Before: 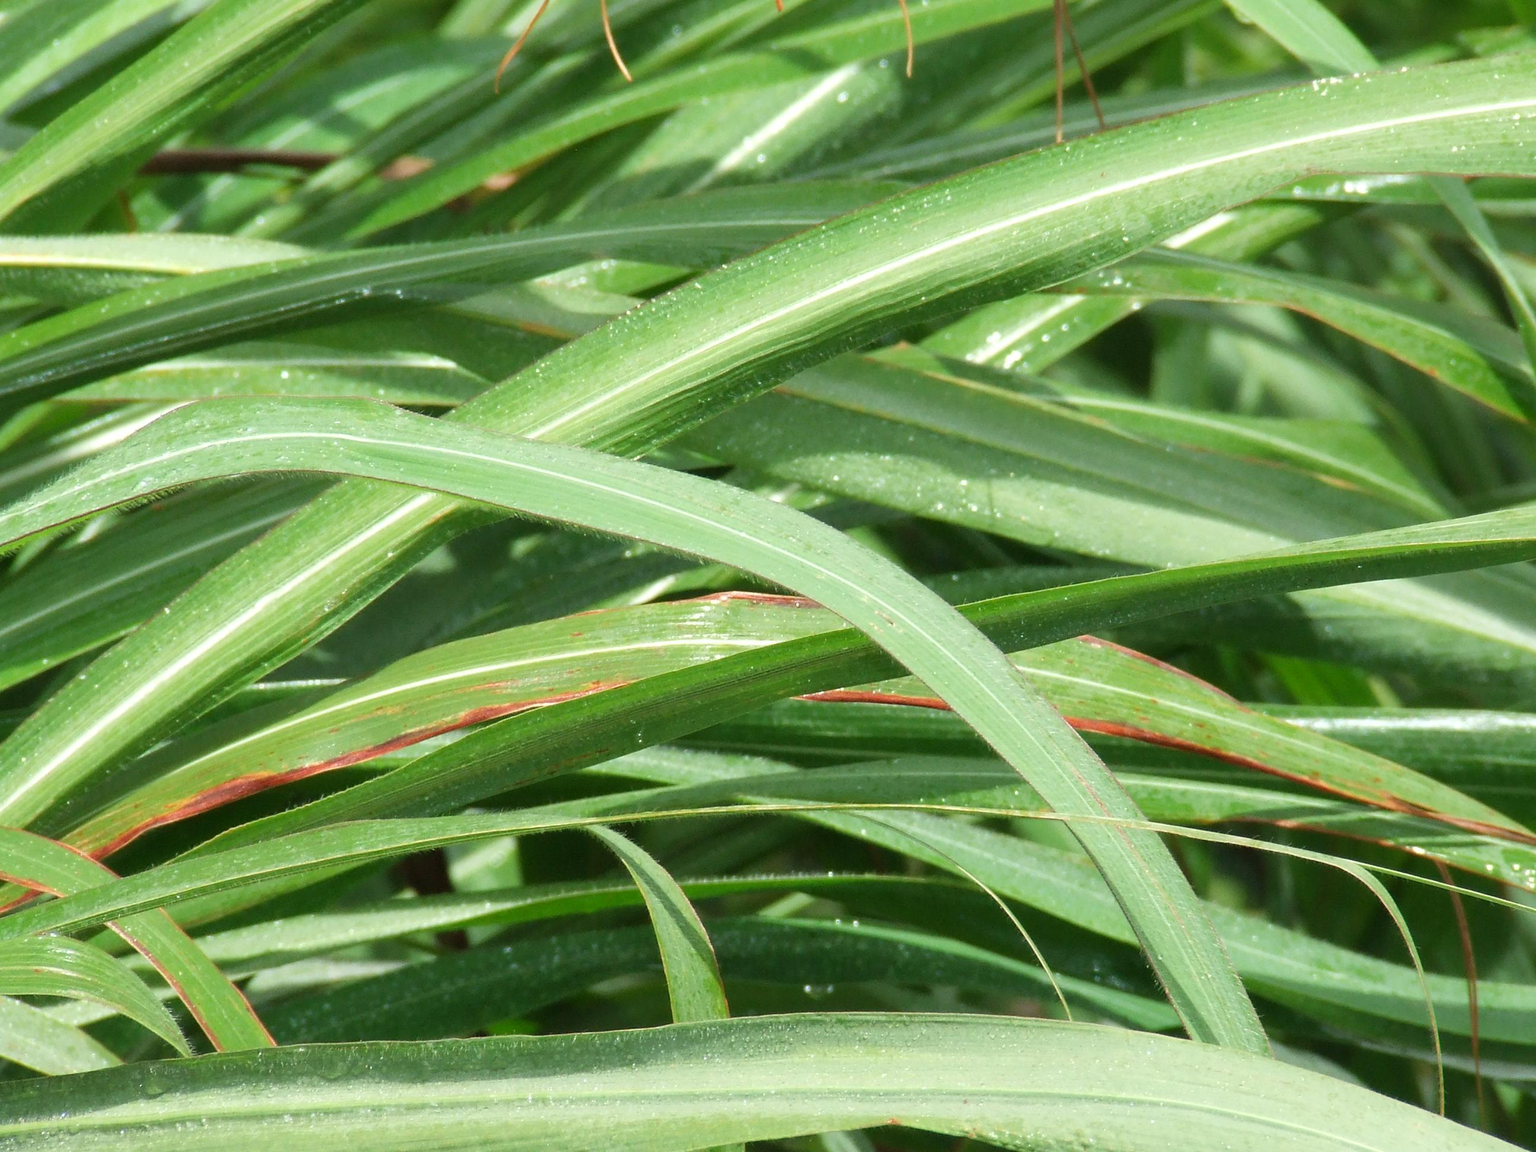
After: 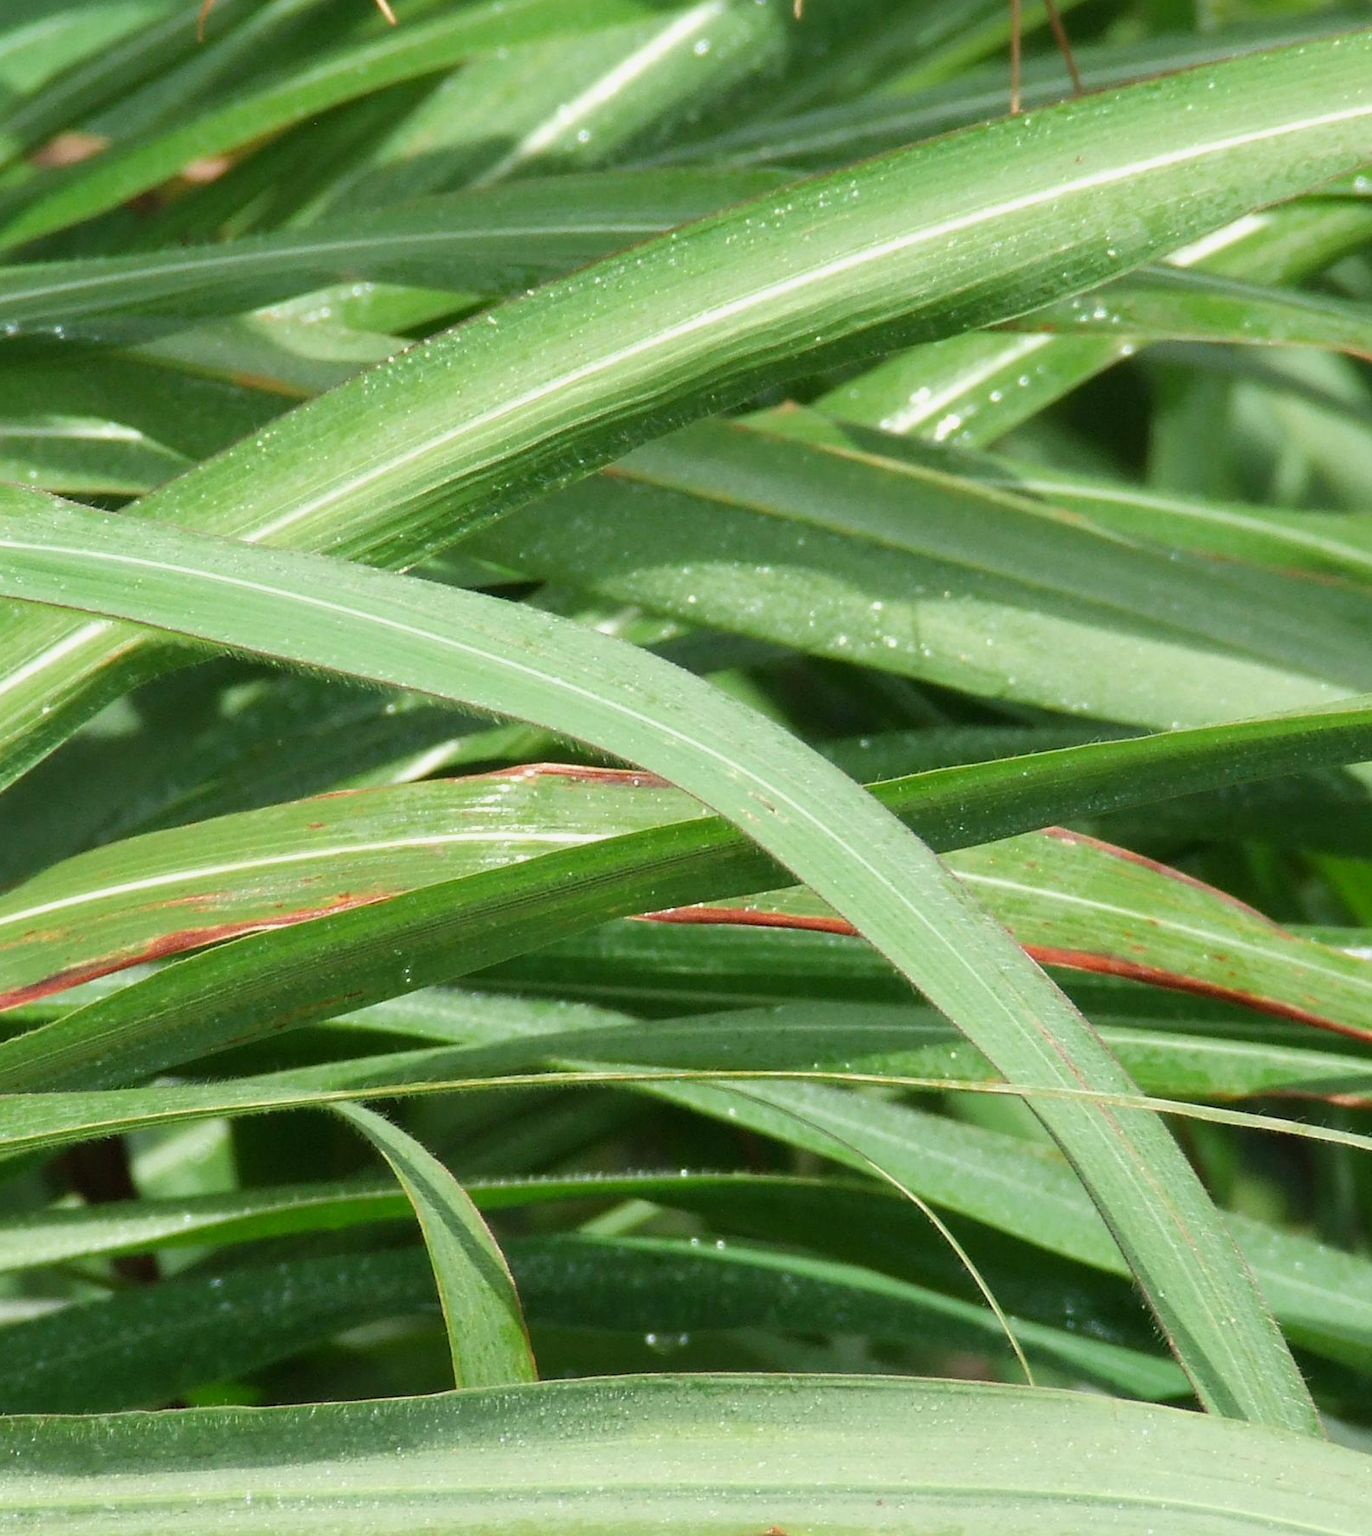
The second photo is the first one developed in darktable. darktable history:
exposure: black level correction 0.001, exposure -0.123 EV, compensate highlight preservation false
crop and rotate: left 23.359%, top 5.64%, right 14.978%, bottom 2.318%
